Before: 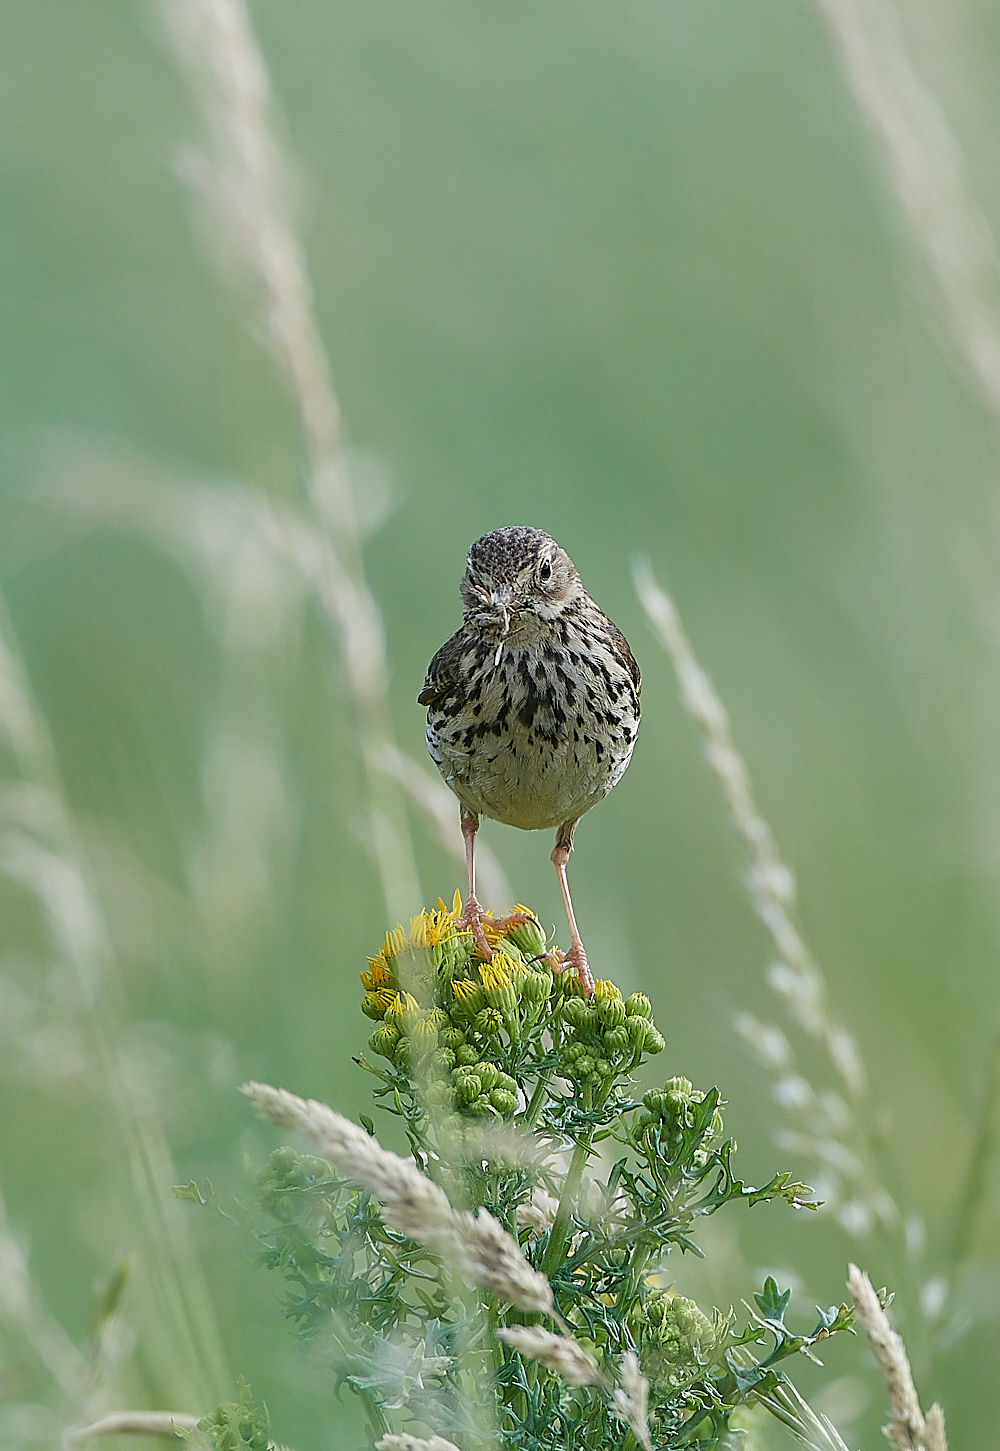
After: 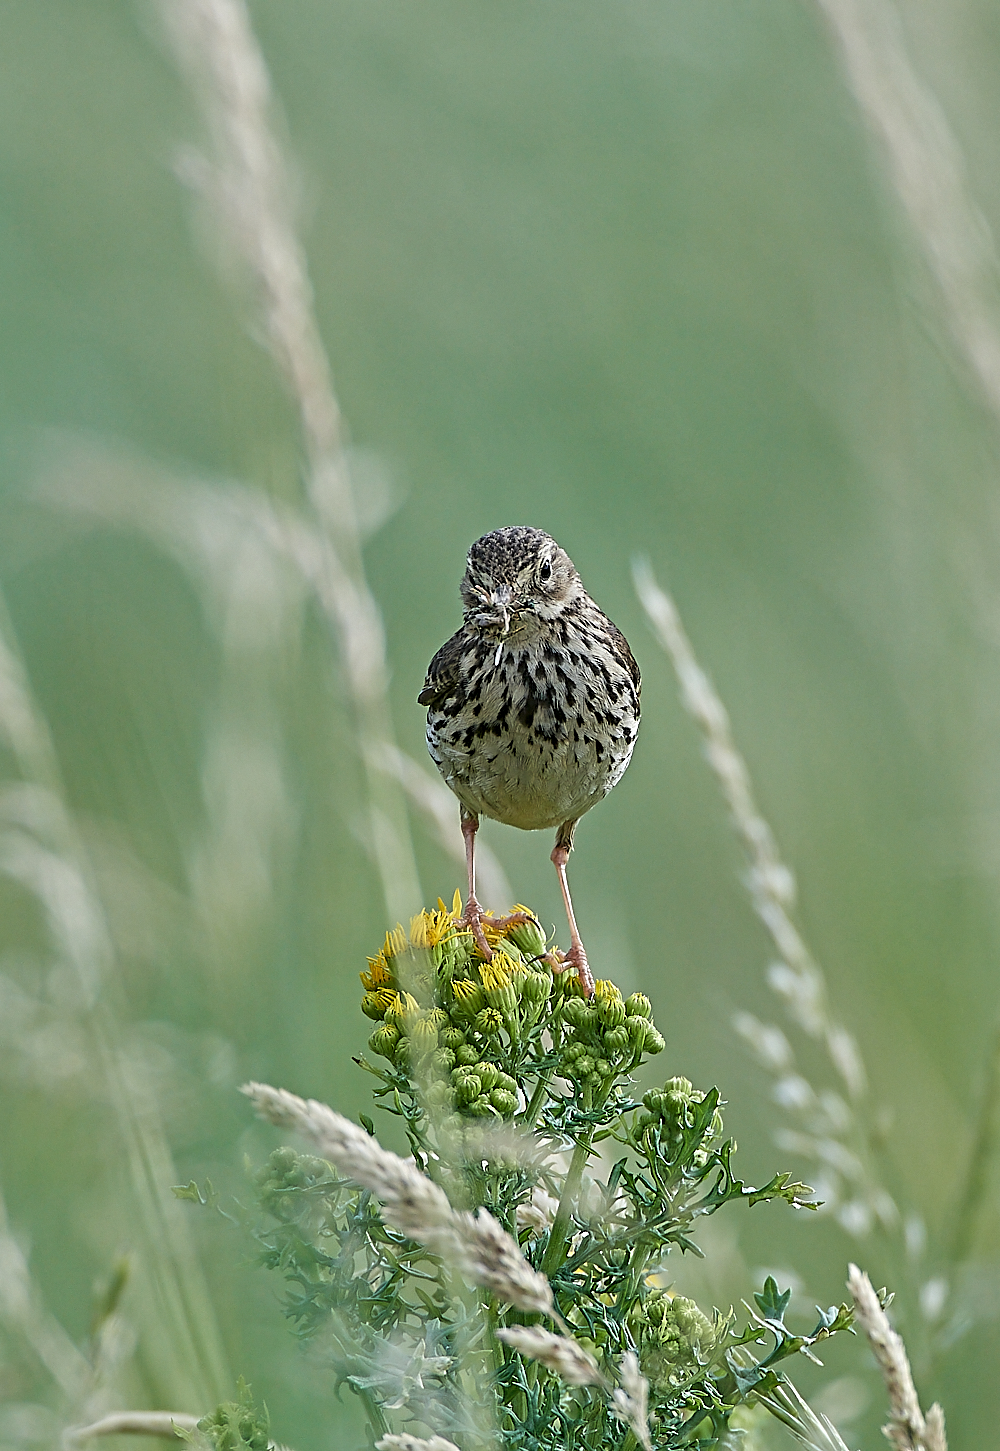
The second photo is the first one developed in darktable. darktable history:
contrast equalizer: y [[0.5, 0.5, 0.501, 0.63, 0.504, 0.5], [0.5 ×6], [0.5 ×6], [0 ×6], [0 ×6]]
shadows and highlights: soften with gaussian
